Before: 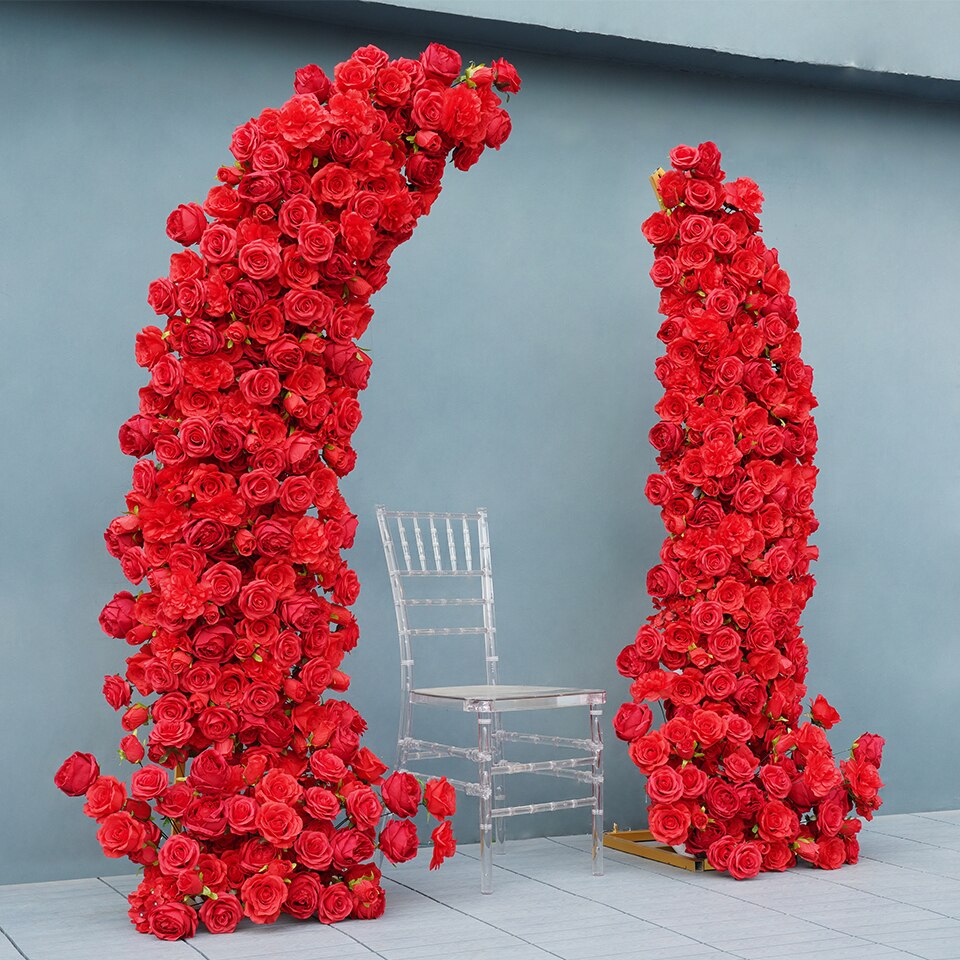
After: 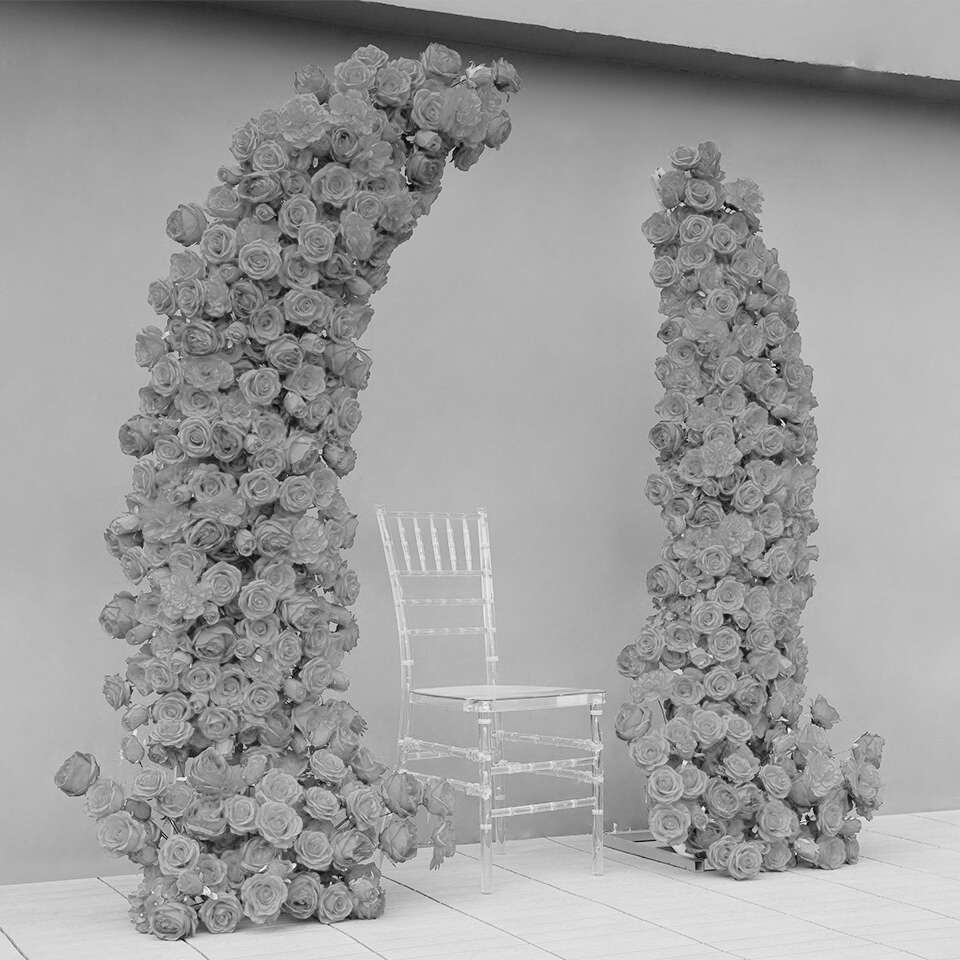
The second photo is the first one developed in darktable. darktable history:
graduated density: hue 238.83°, saturation 50%
global tonemap: drago (0.7, 100)
monochrome: a 32, b 64, size 2.3
